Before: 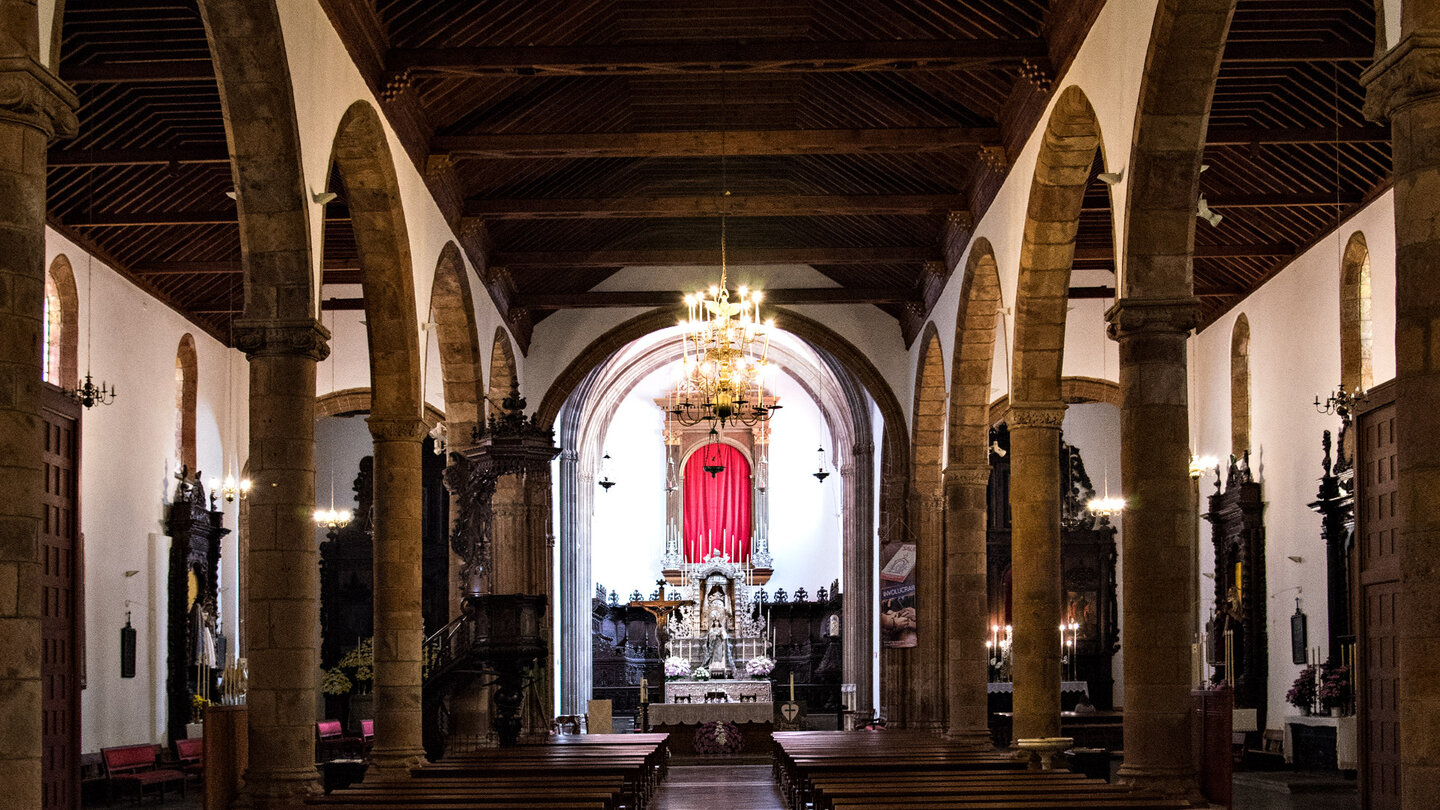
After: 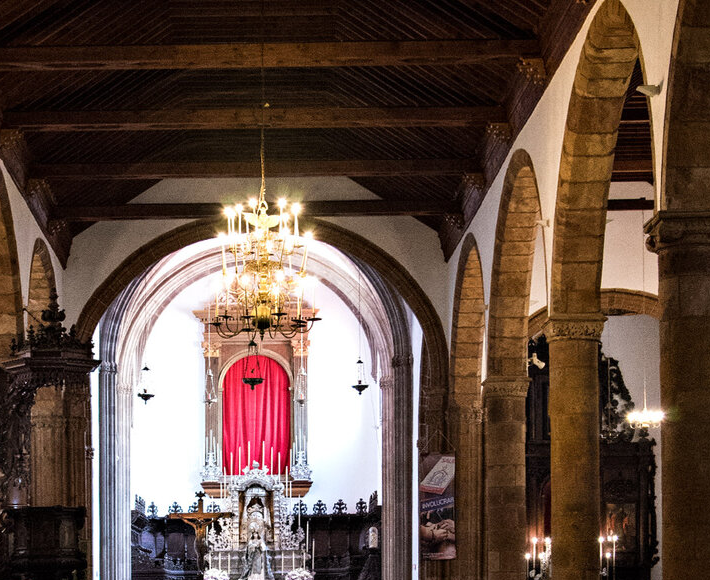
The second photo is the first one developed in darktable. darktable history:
crop: left 32.023%, top 10.969%, right 18.629%, bottom 17.32%
